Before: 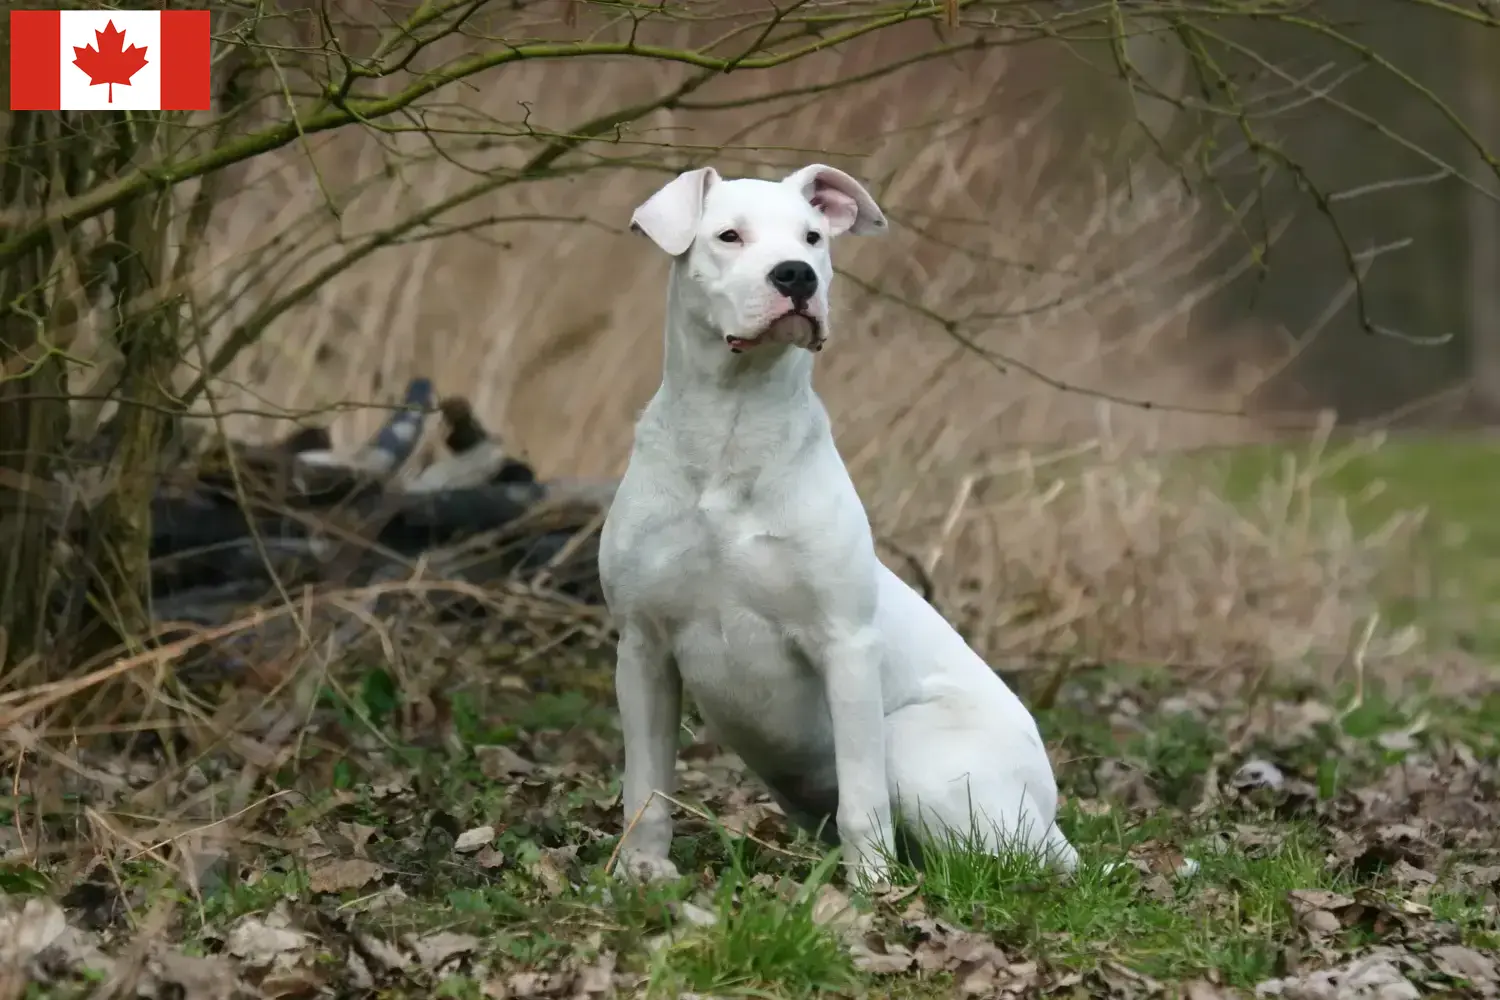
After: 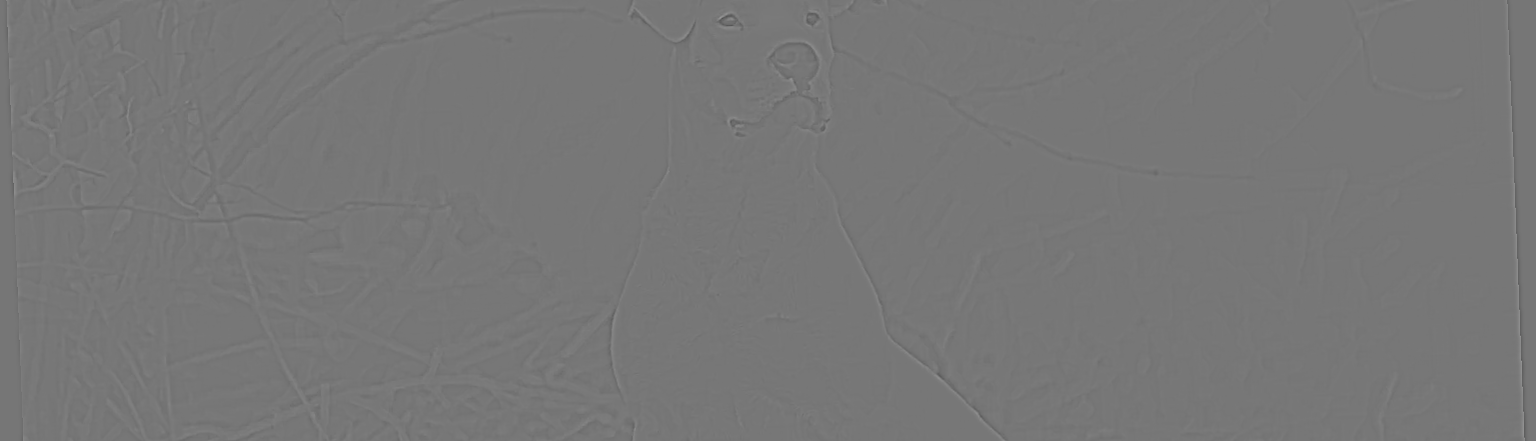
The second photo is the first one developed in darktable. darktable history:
rotate and perspective: rotation -2.22°, lens shift (horizontal) -0.022, automatic cropping off
crop and rotate: top 23.84%, bottom 34.294%
highpass: sharpness 9.84%, contrast boost 9.94%
exposure: black level correction 0.001, exposure 0.191 EV, compensate highlight preservation false
